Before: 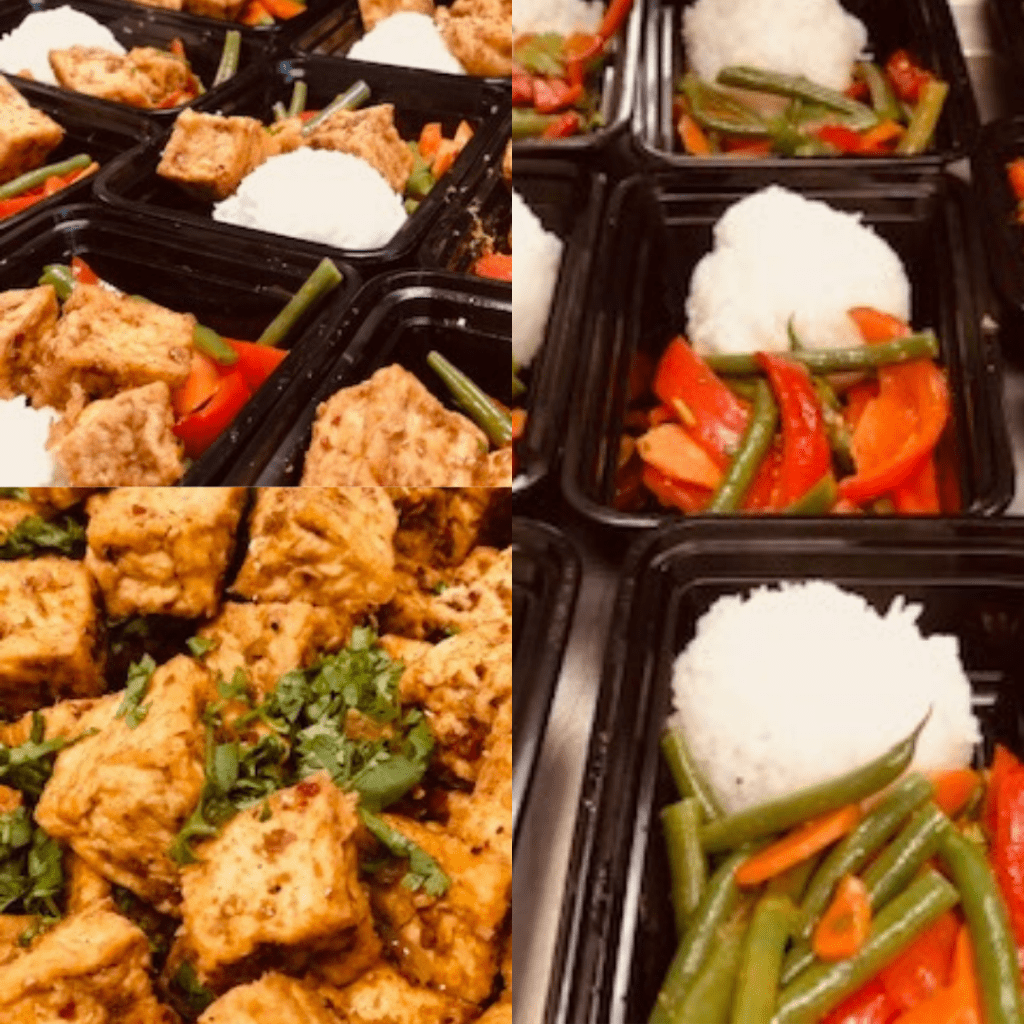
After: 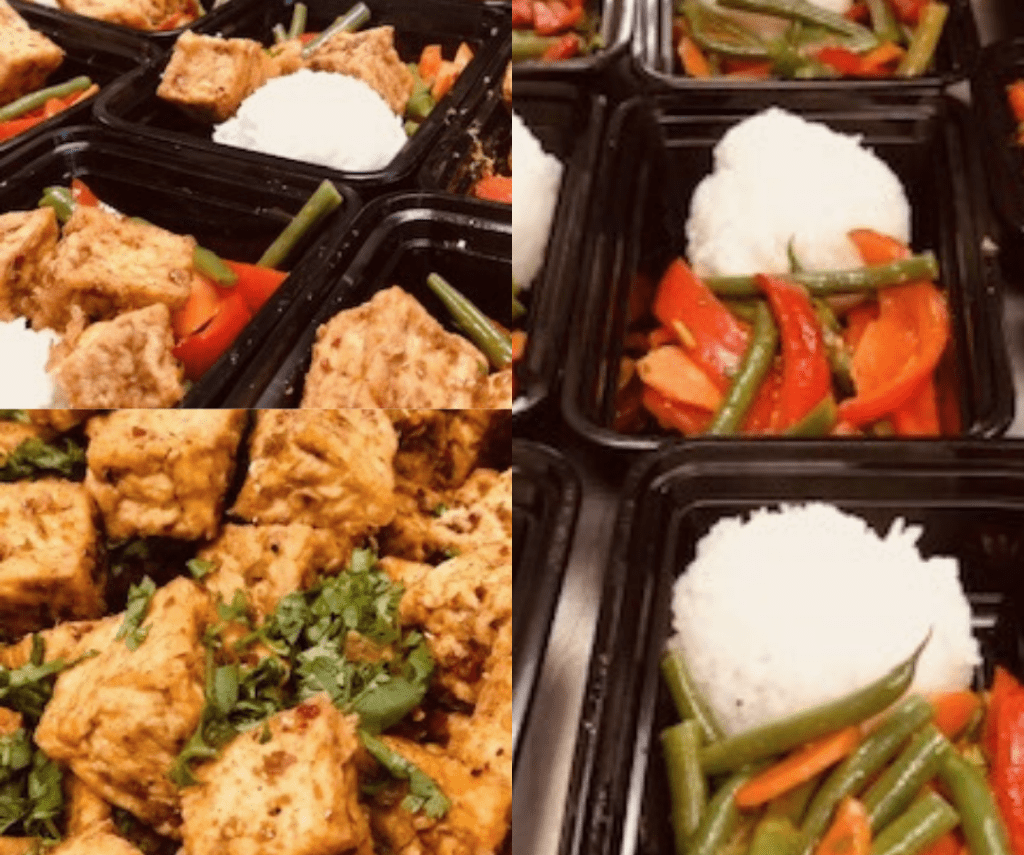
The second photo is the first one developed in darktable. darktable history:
crop: top 7.625%, bottom 8.027%
contrast brightness saturation: saturation -0.1
